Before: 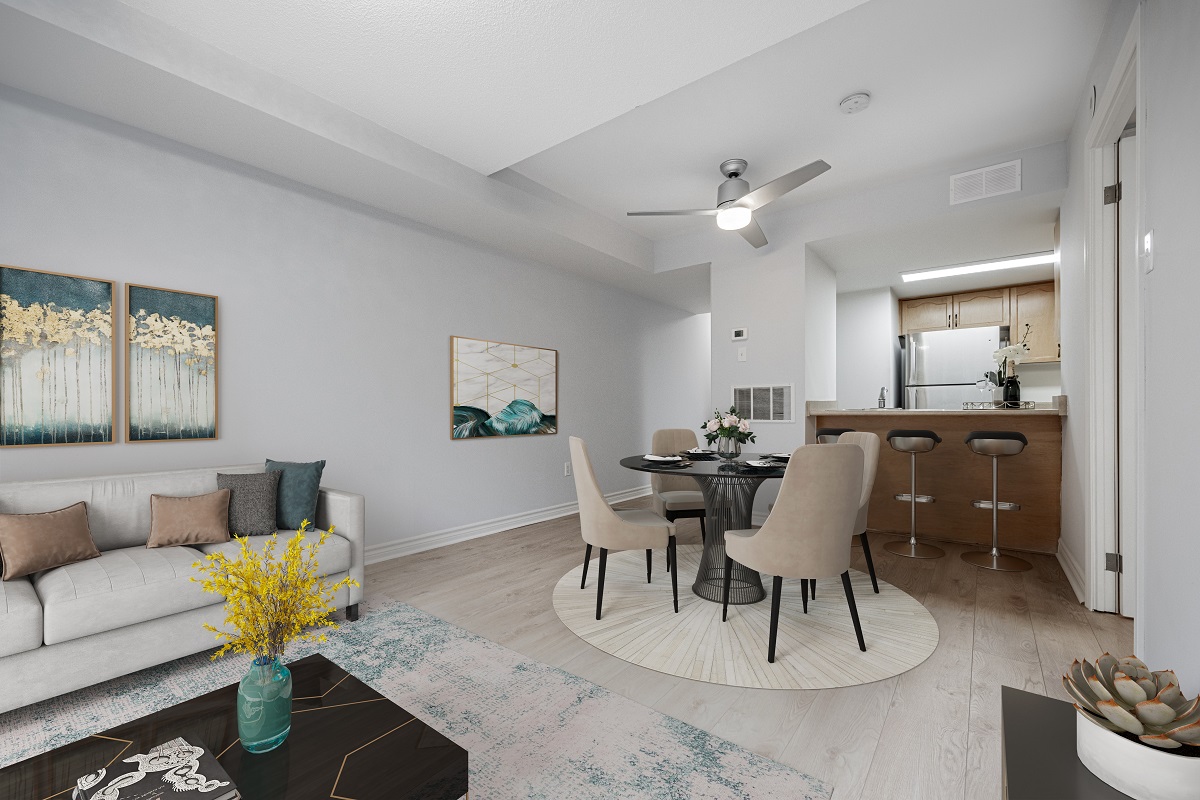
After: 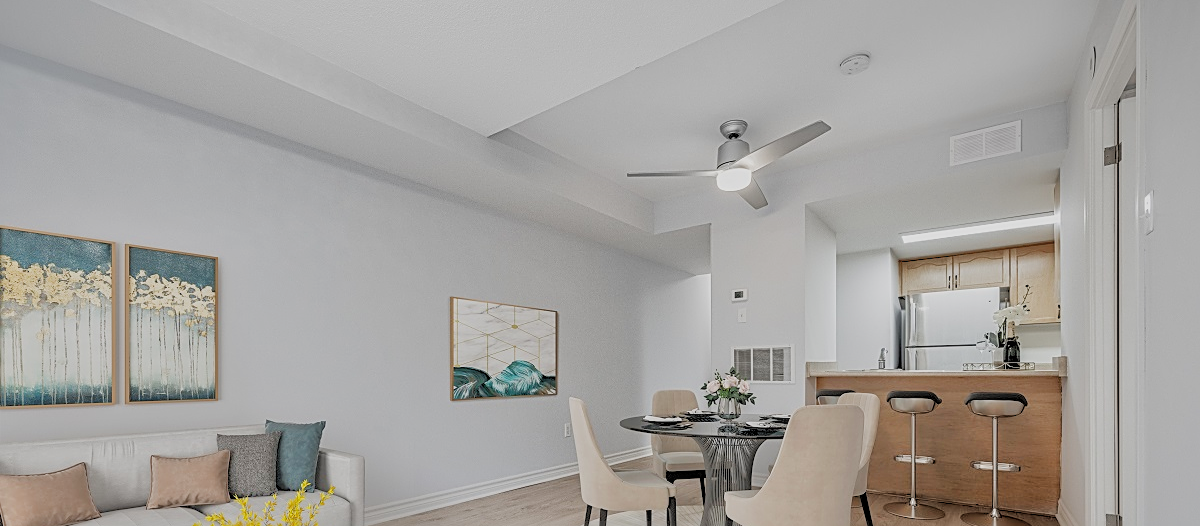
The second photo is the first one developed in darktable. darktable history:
crop and rotate: top 4.905%, bottom 29.223%
contrast brightness saturation: brightness 0.148
tone equalizer: -7 EV 0.162 EV, -6 EV 0.568 EV, -5 EV 1.18 EV, -4 EV 1.34 EV, -3 EV 1.17 EV, -2 EV 0.6 EV, -1 EV 0.156 EV, mask exposure compensation -0.507 EV
shadows and highlights: on, module defaults
sharpen: on, module defaults
local contrast: on, module defaults
filmic rgb: black relative exposure -16 EV, white relative exposure 6.93 EV, threshold 2.97 EV, hardness 4.71, enable highlight reconstruction true
